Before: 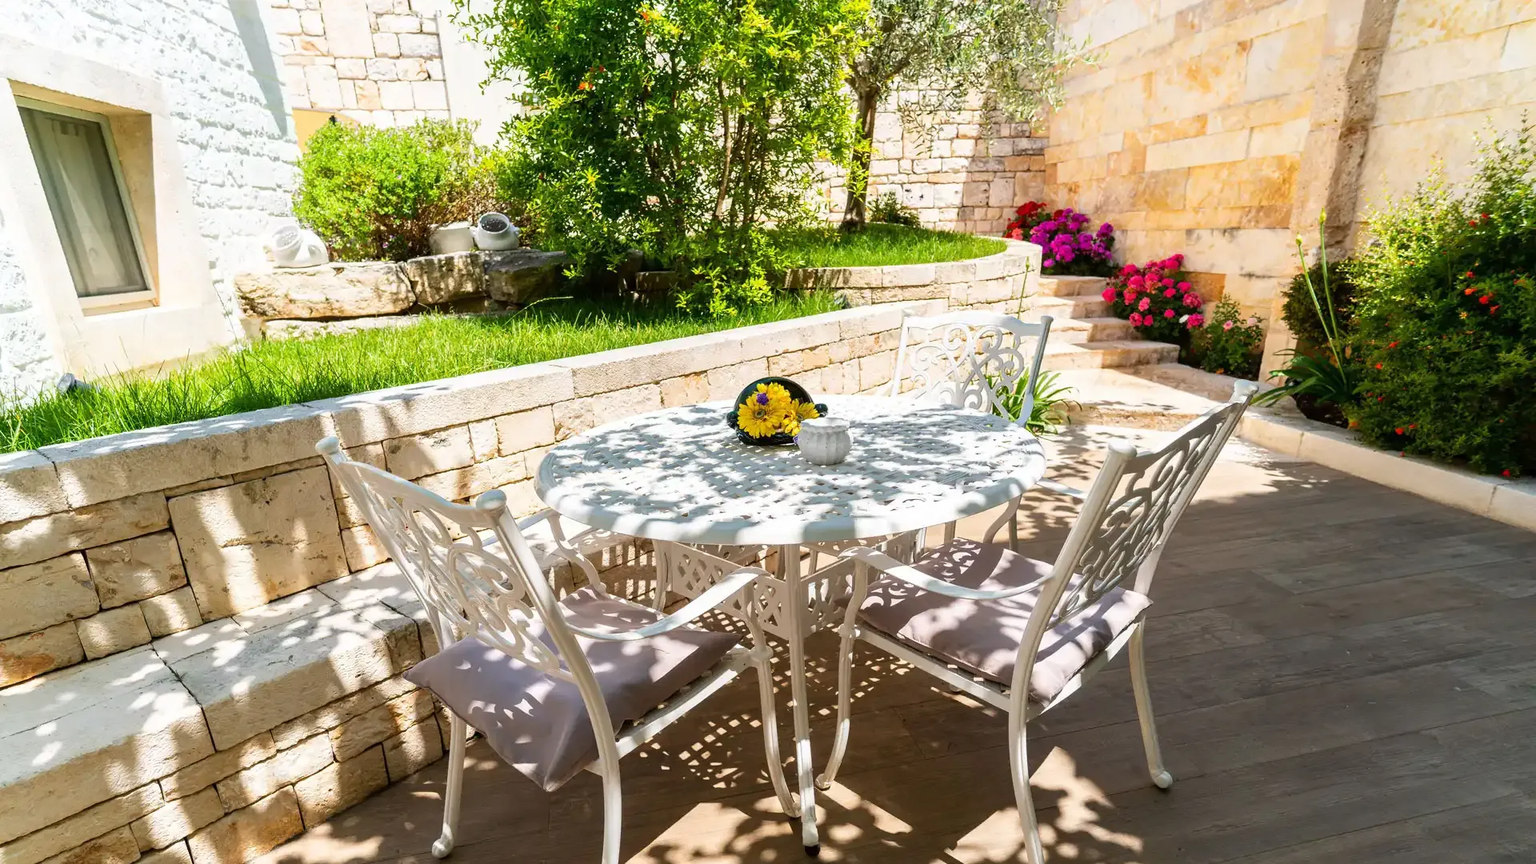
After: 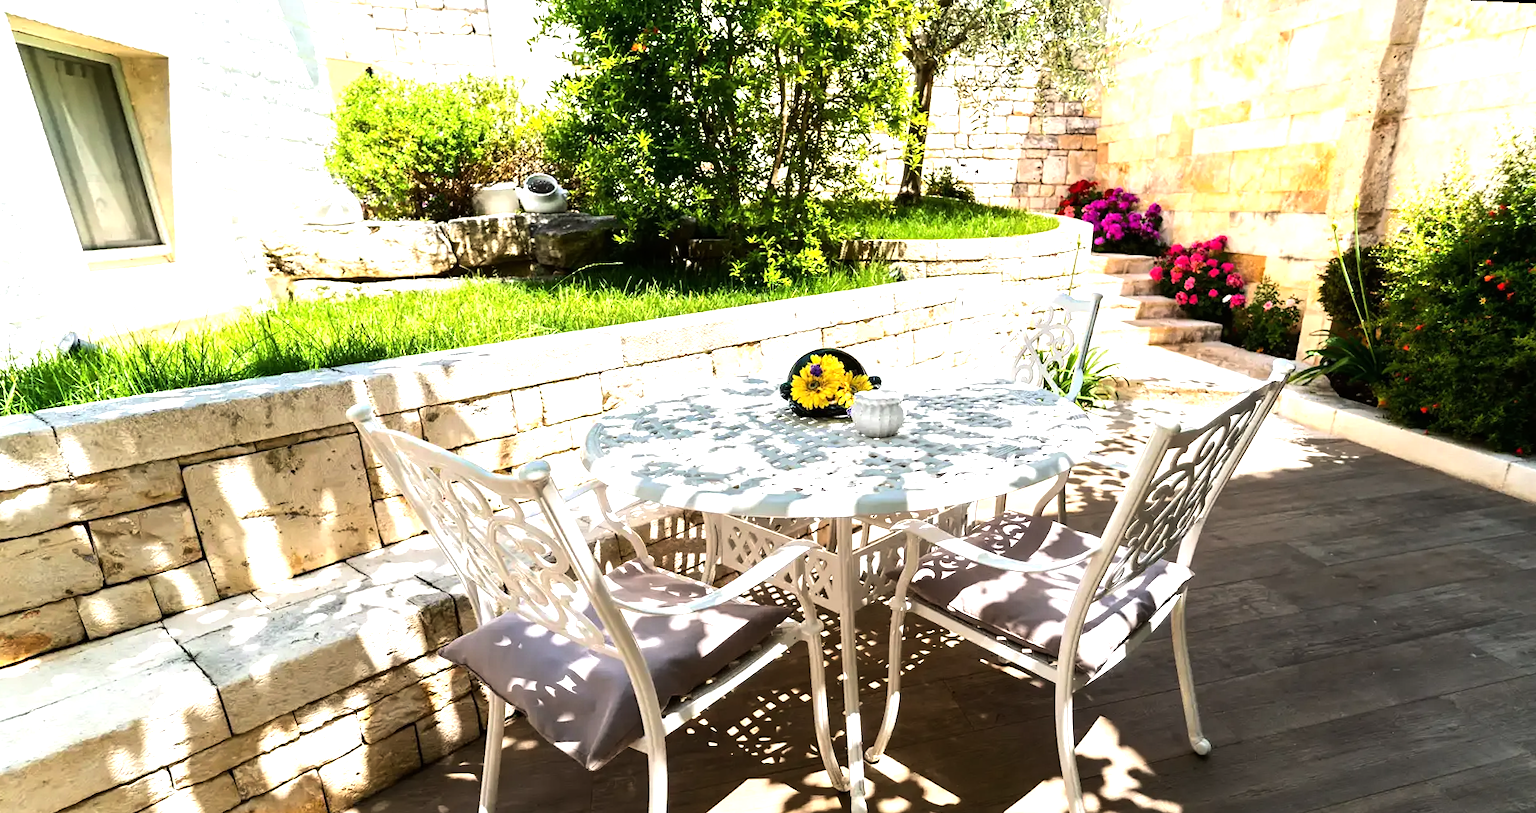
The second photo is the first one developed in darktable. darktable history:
tone equalizer: -8 EV -1.08 EV, -7 EV -1.01 EV, -6 EV -0.867 EV, -5 EV -0.578 EV, -3 EV 0.578 EV, -2 EV 0.867 EV, -1 EV 1.01 EV, +0 EV 1.08 EV, edges refinement/feathering 500, mask exposure compensation -1.57 EV, preserve details no
rotate and perspective: rotation 0.679°, lens shift (horizontal) 0.136, crop left 0.009, crop right 0.991, crop top 0.078, crop bottom 0.95
